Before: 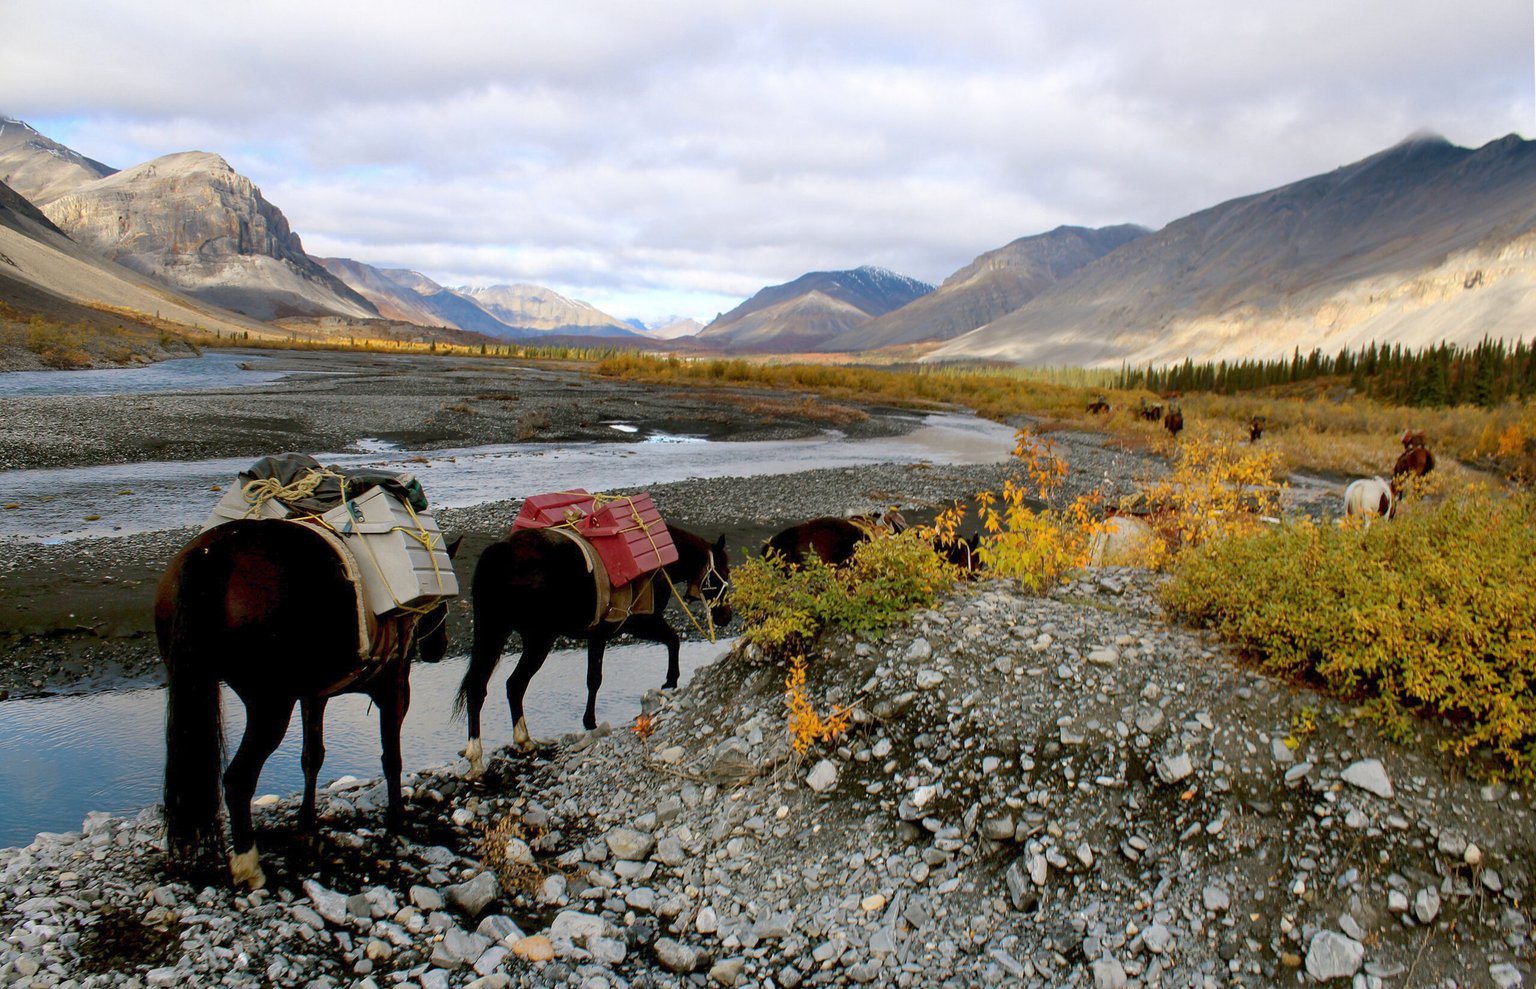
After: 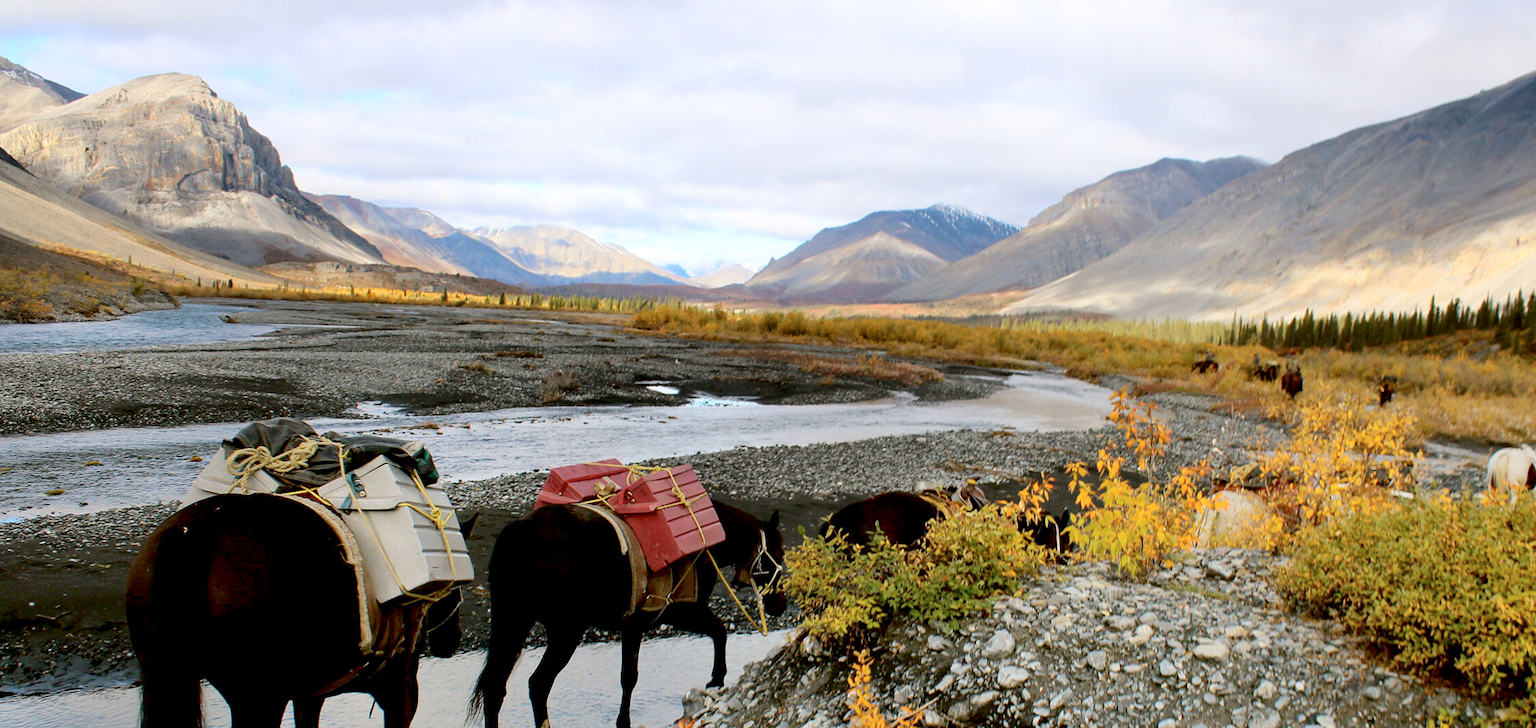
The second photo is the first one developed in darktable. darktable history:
tone curve: curves: ch0 [(0, 0) (0.004, 0.001) (0.133, 0.112) (0.325, 0.362) (0.832, 0.893) (1, 1)], color space Lab, independent channels, preserve colors none
crop: left 2.915%, top 8.887%, right 9.637%, bottom 26.73%
